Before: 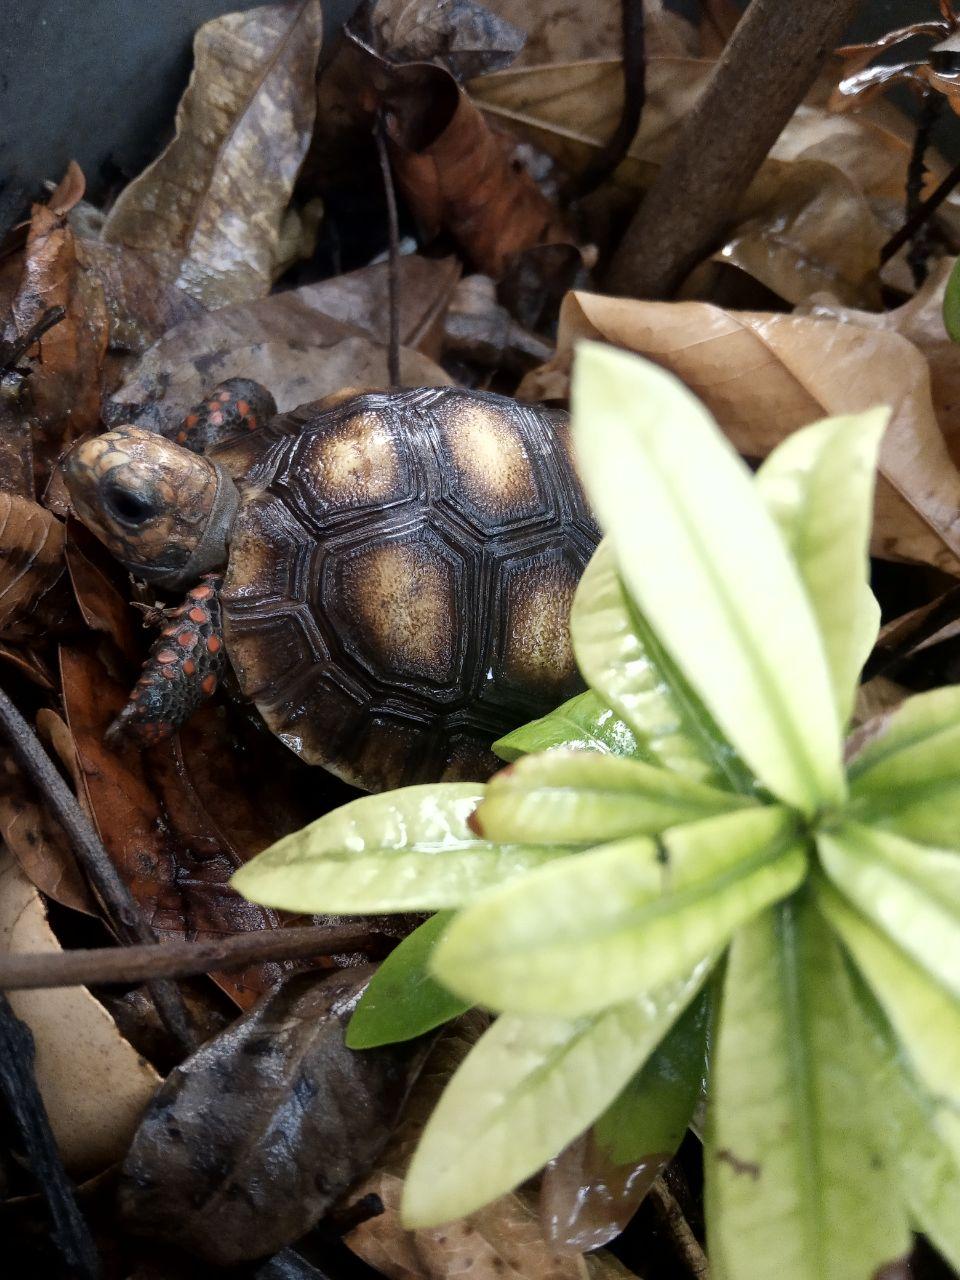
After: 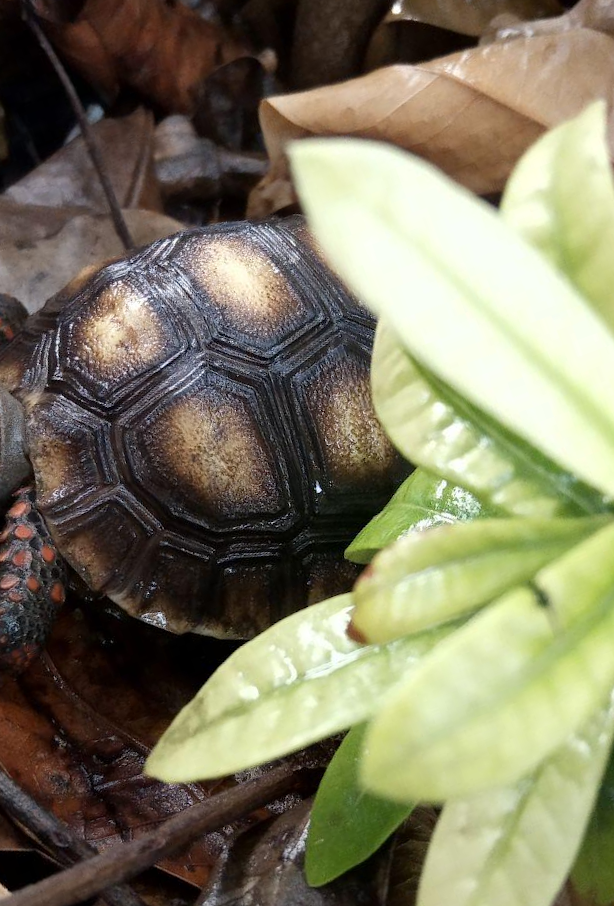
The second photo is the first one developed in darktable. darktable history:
crop and rotate: angle 19.97°, left 6.93%, right 3.745%, bottom 1.162%
